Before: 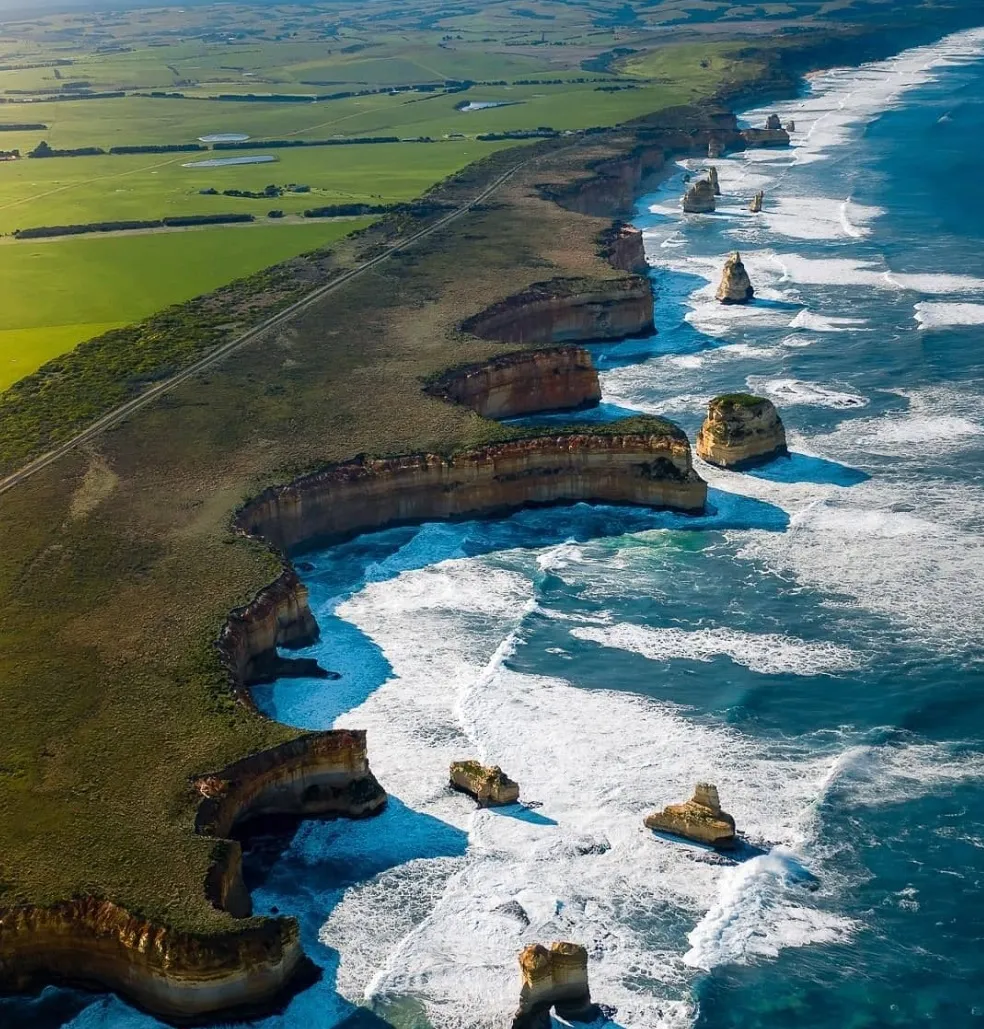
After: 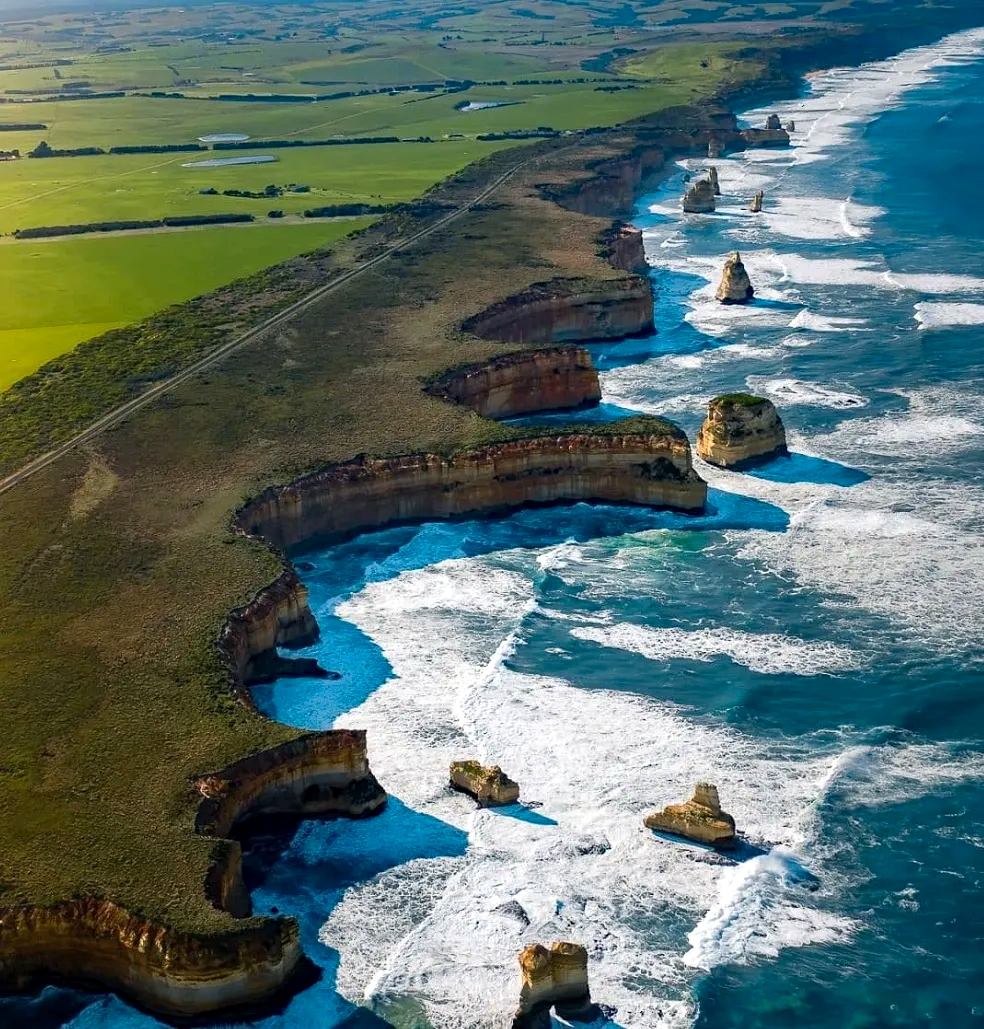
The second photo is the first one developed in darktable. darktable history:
exposure: black level correction 0.001, exposure 0.14 EV, compensate highlight preservation false
haze removal: strength 0.29, distance 0.25, compatibility mode true, adaptive false
